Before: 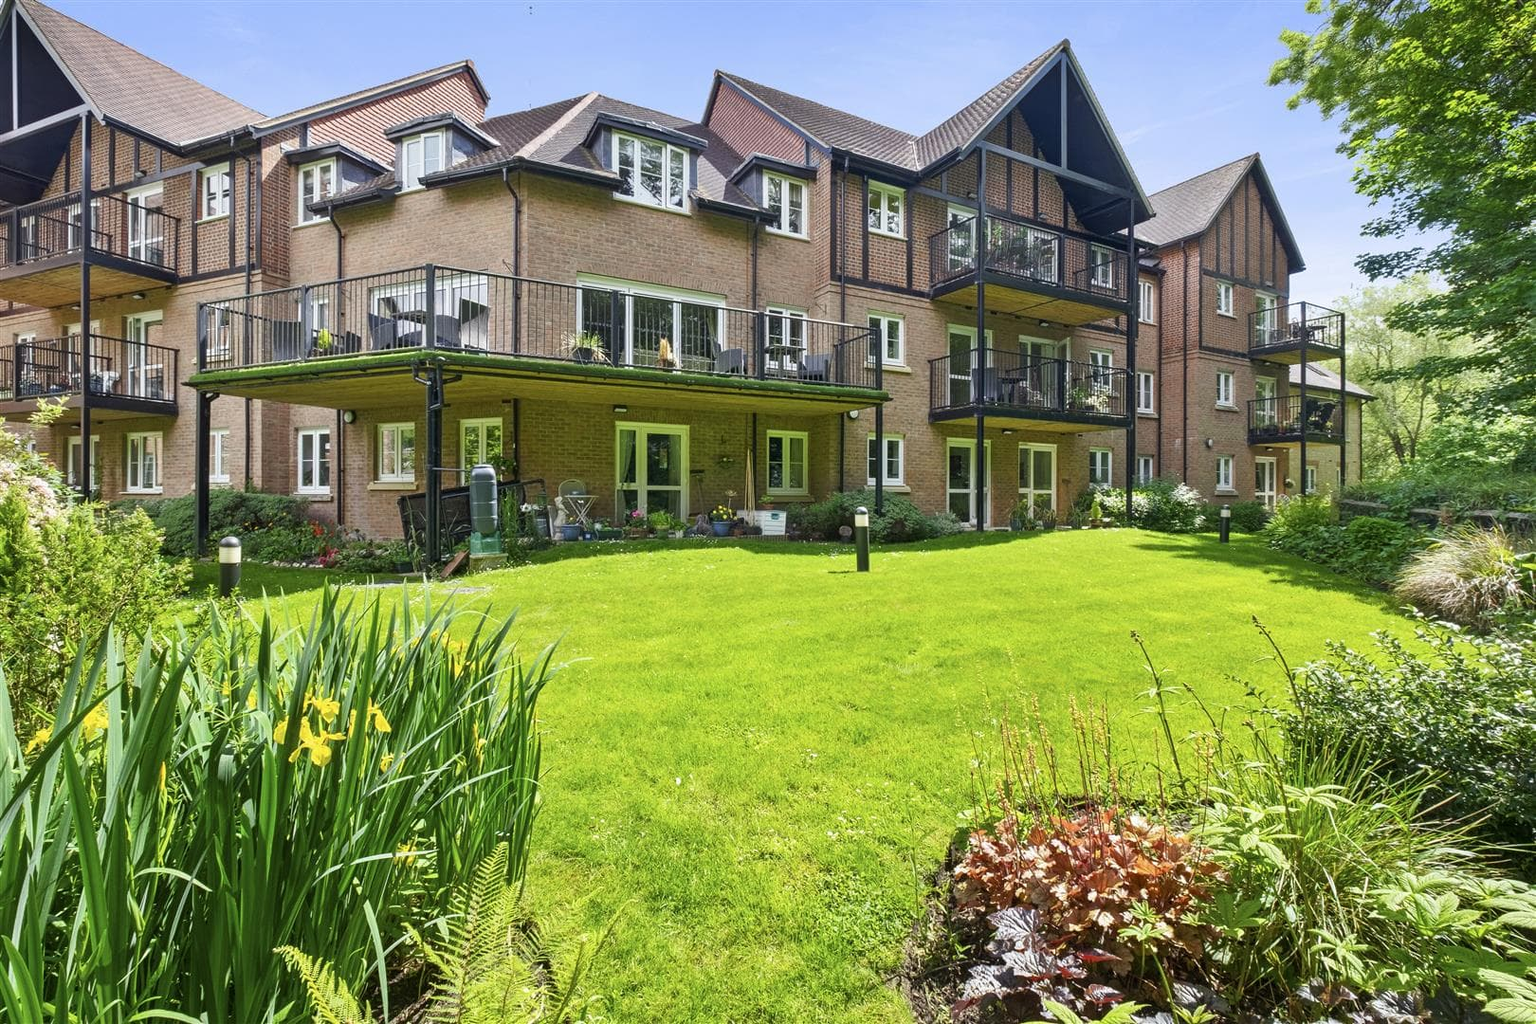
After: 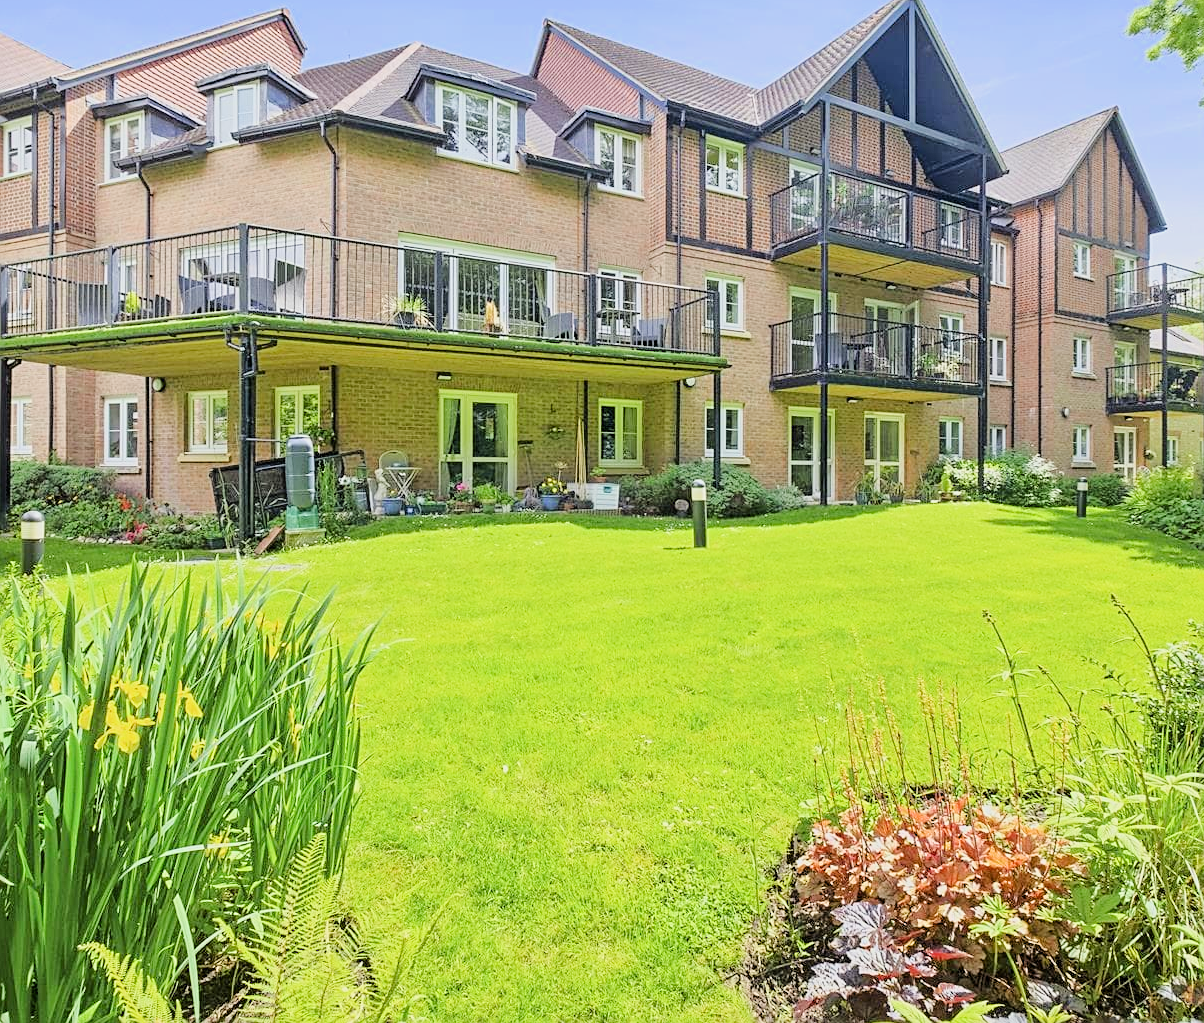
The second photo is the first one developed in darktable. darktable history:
sharpen: on, module defaults
filmic rgb: black relative exposure -7.65 EV, white relative exposure 4.56 EV, hardness 3.61, color science v6 (2022)
tone equalizer: -8 EV 0.963 EV, -7 EV 1.03 EV, -6 EV 0.983 EV, -5 EV 1.03 EV, -4 EV 1.04 EV, -3 EV 0.735 EV, -2 EV 0.502 EV, -1 EV 0.247 EV, edges refinement/feathering 500, mask exposure compensation -1.57 EV, preserve details no
crop and rotate: left 13.025%, top 5.262%, right 12.629%
exposure: exposure 0.511 EV, compensate highlight preservation false
